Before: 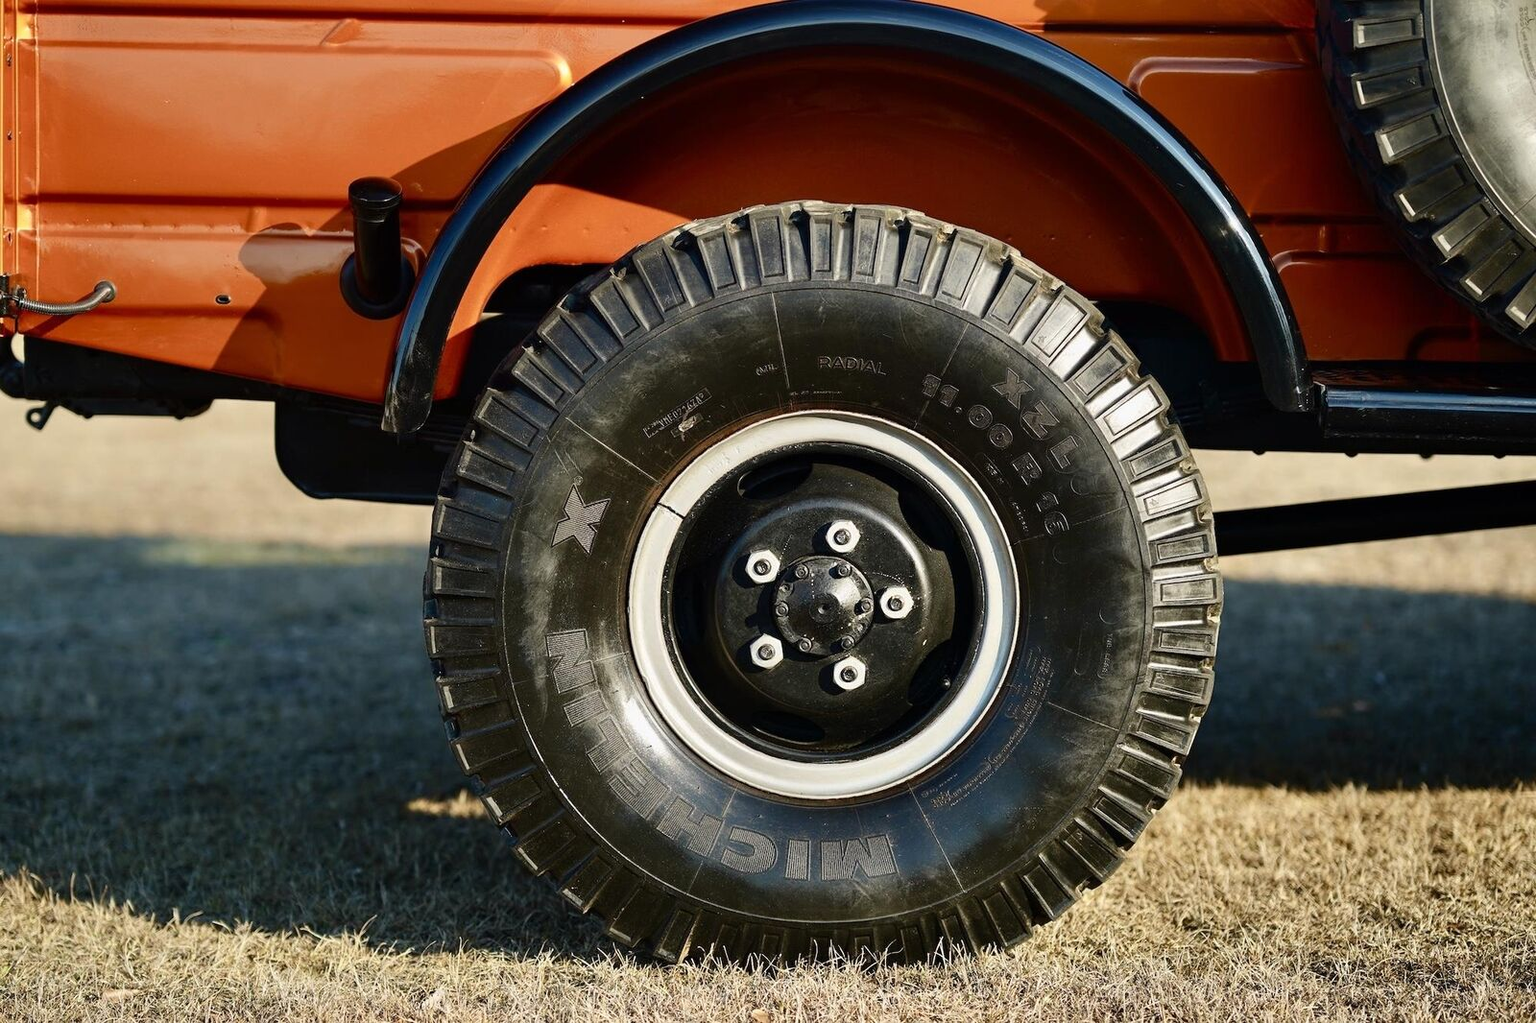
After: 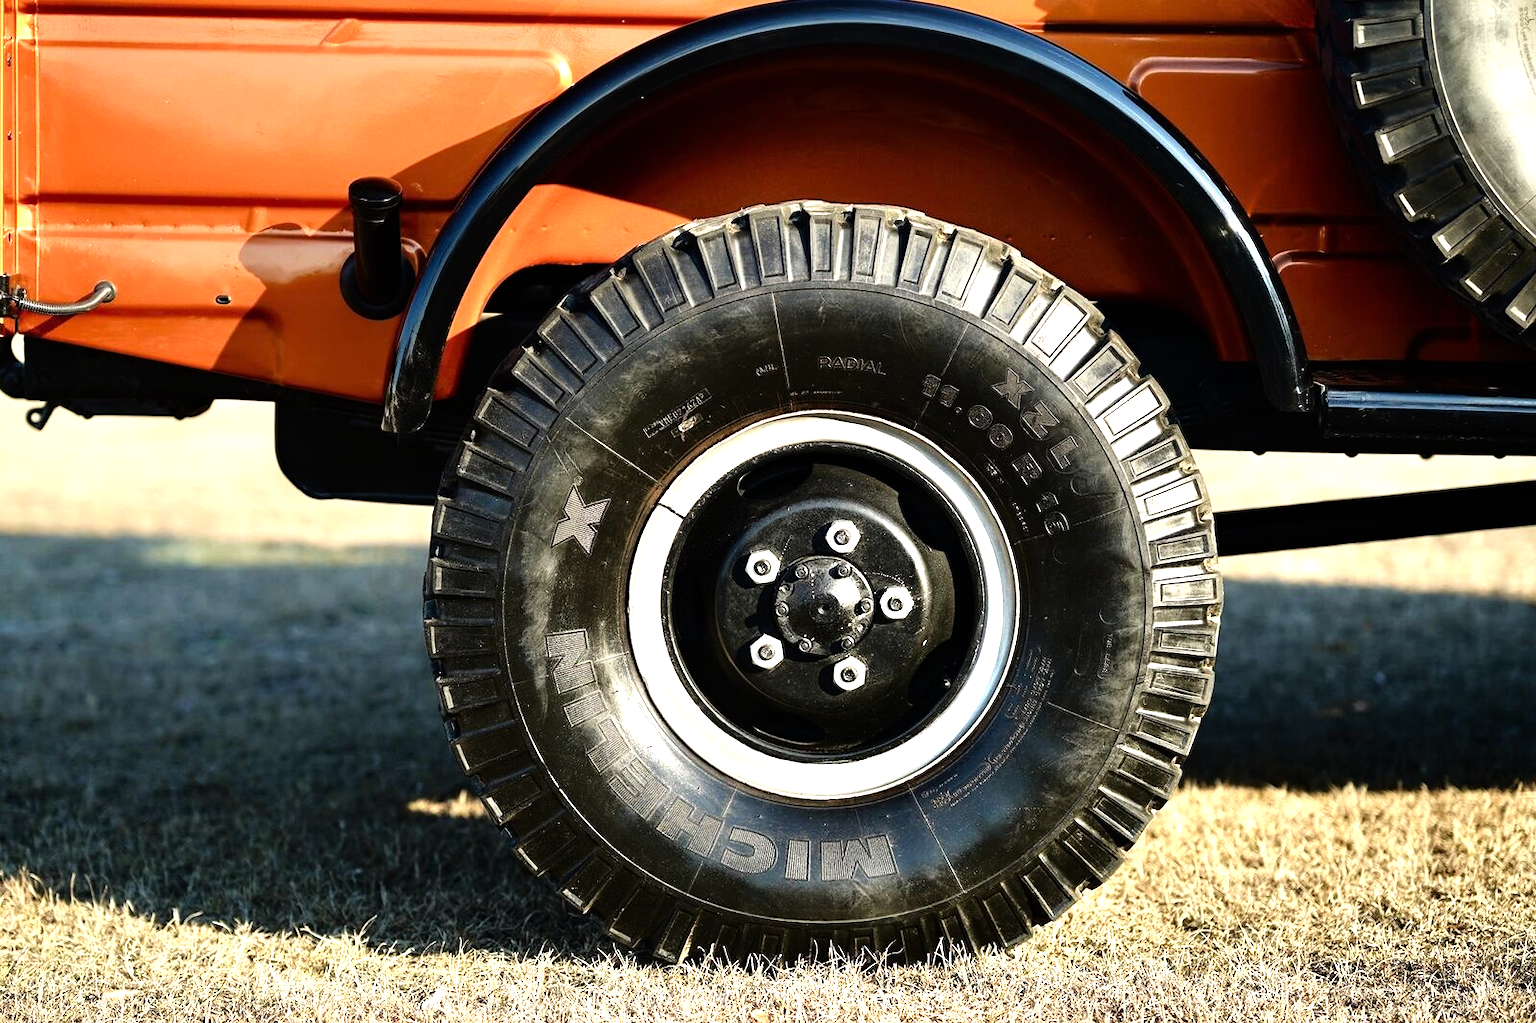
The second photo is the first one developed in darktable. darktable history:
levels: mode automatic, levels [0, 0.474, 0.947]
tone equalizer: -8 EV -1.05 EV, -7 EV -1.03 EV, -6 EV -0.829 EV, -5 EV -0.607 EV, -3 EV 0.587 EV, -2 EV 0.844 EV, -1 EV 1.01 EV, +0 EV 1.06 EV
